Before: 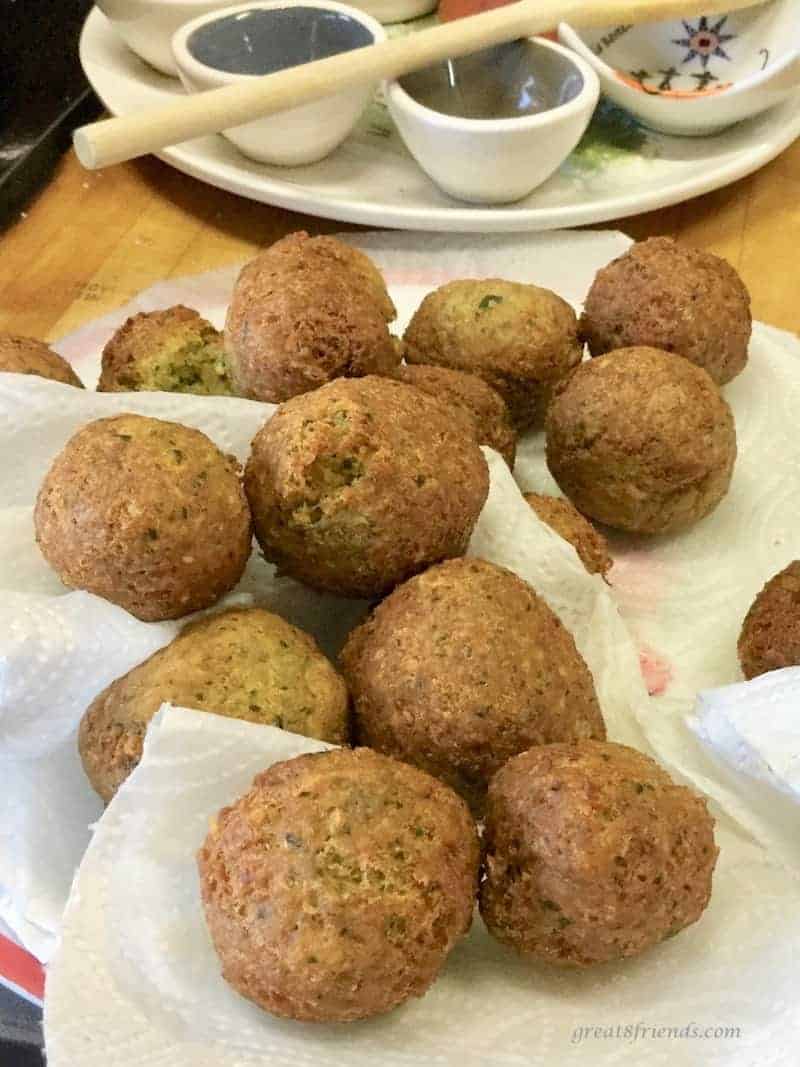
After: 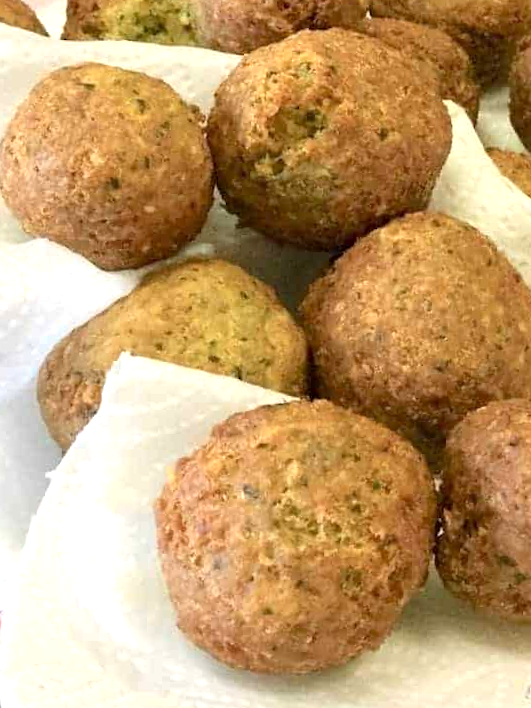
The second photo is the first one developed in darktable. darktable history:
exposure: black level correction 0.001, exposure 0.499 EV, compensate exposure bias true, compensate highlight preservation false
crop and rotate: angle -0.912°, left 3.838%, top 32.191%, right 28.328%
